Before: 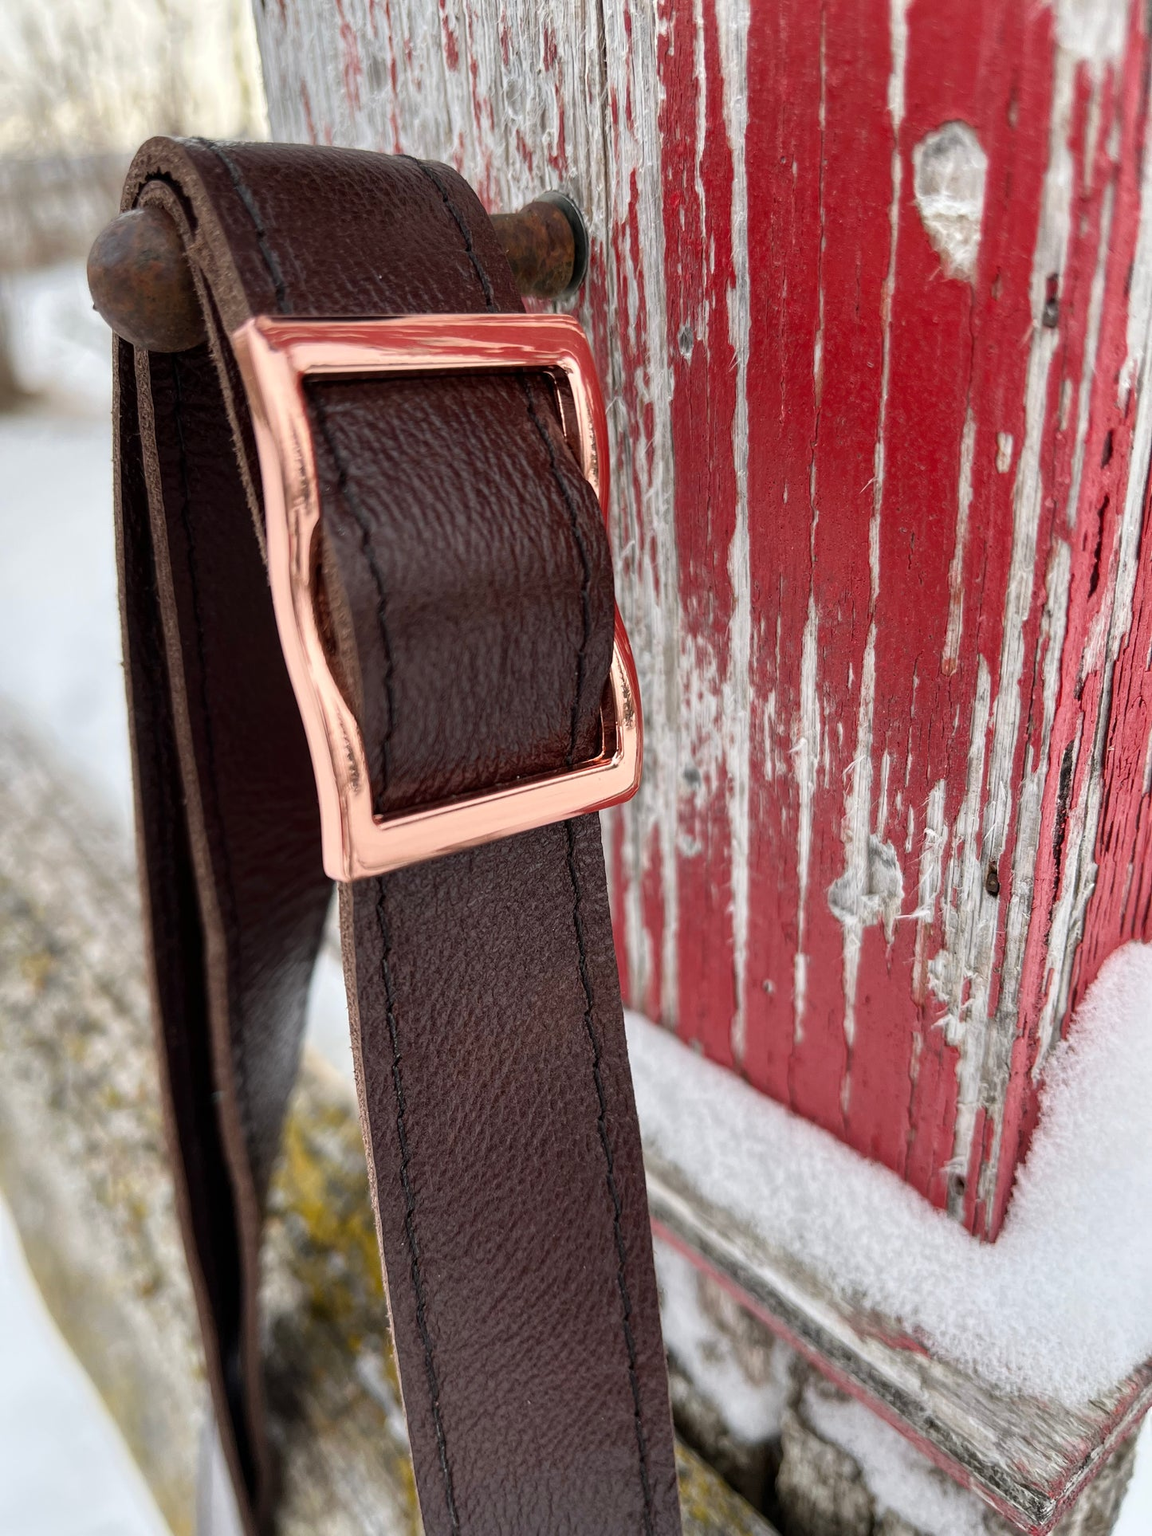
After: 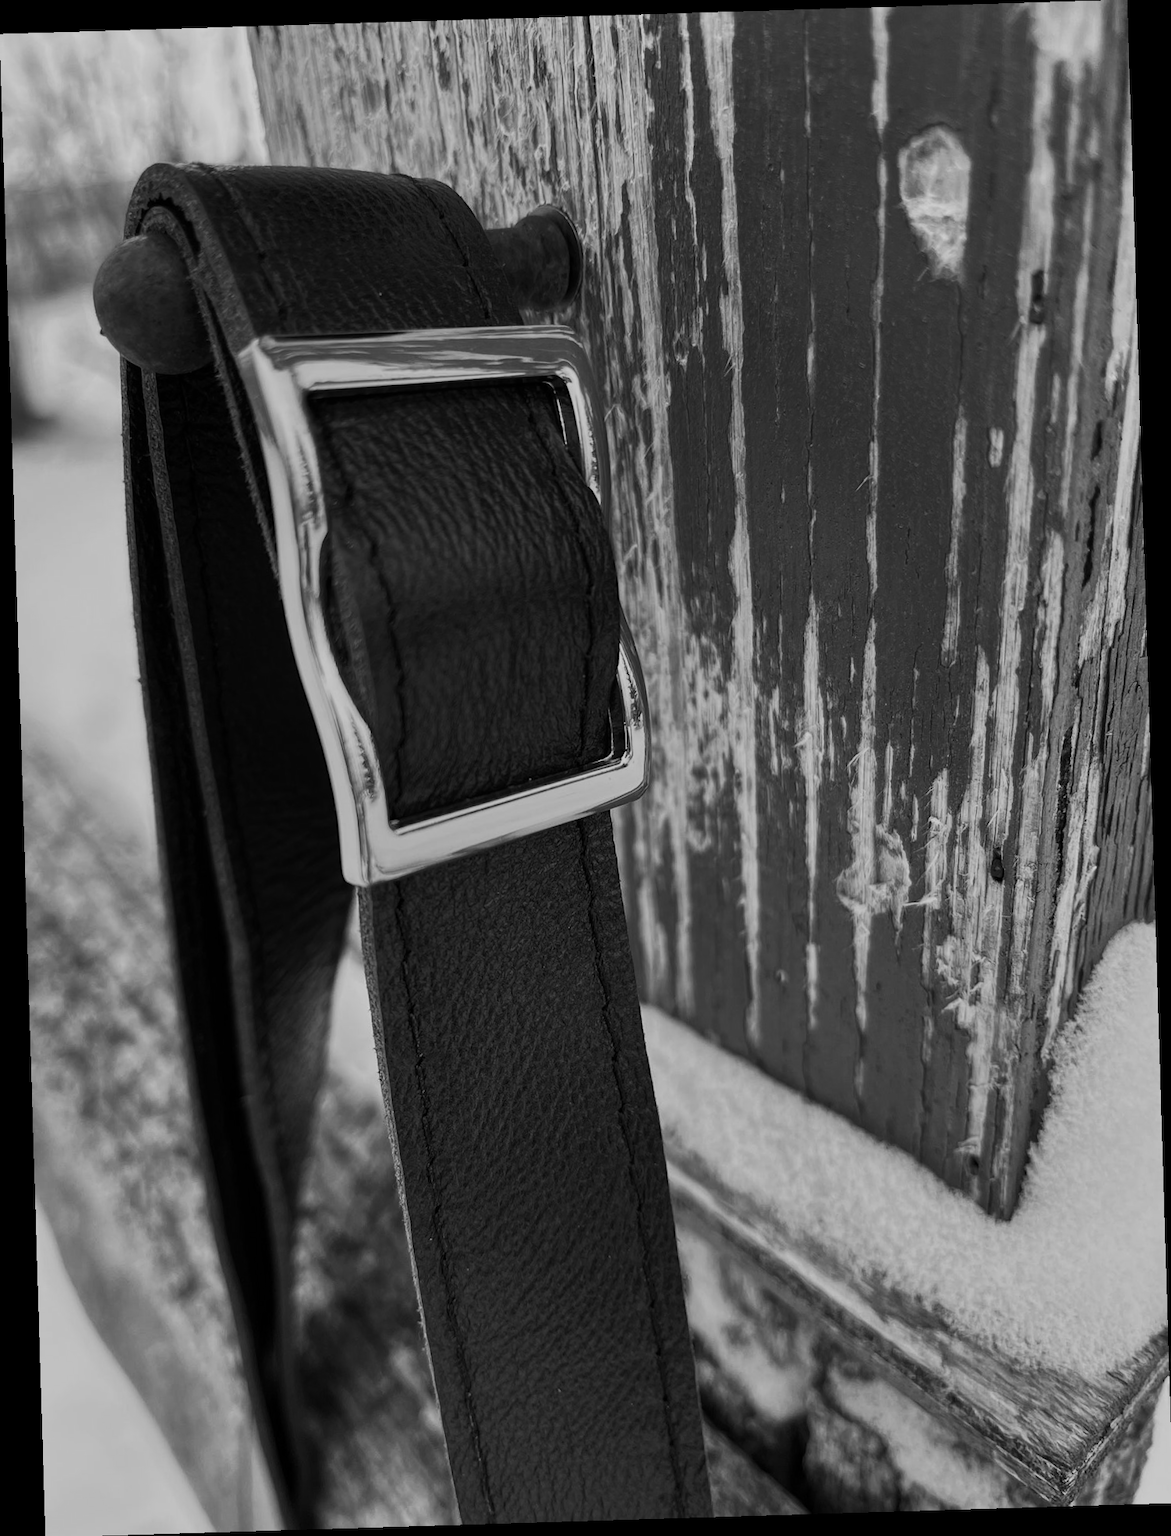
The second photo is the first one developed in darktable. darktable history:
tone curve: curves: ch0 [(0, 0) (0.003, 0.003) (0.011, 0.011) (0.025, 0.022) (0.044, 0.039) (0.069, 0.055) (0.1, 0.074) (0.136, 0.101) (0.177, 0.134) (0.224, 0.171) (0.277, 0.216) (0.335, 0.277) (0.399, 0.345) (0.468, 0.427) (0.543, 0.526) (0.623, 0.636) (0.709, 0.731) (0.801, 0.822) (0.898, 0.917) (1, 1)], preserve colors none
monochrome: on, module defaults
exposure: exposure -1.468 EV, compensate highlight preservation false
base curve: curves: ch0 [(0, 0) (0.557, 0.834) (1, 1)]
rotate and perspective: rotation -1.75°, automatic cropping off
